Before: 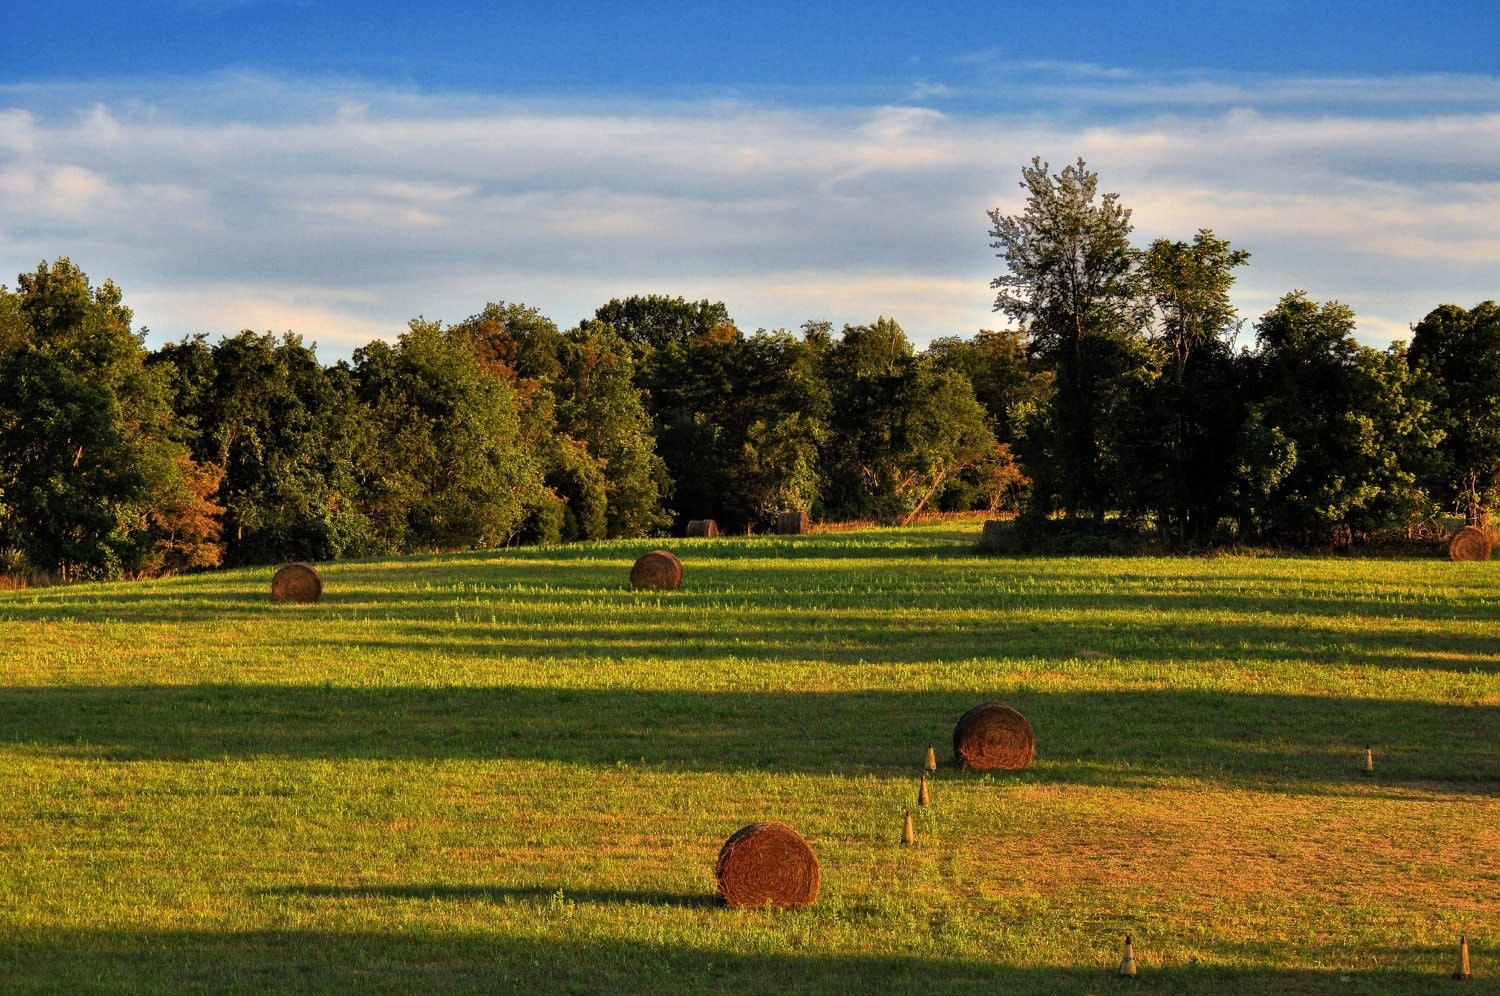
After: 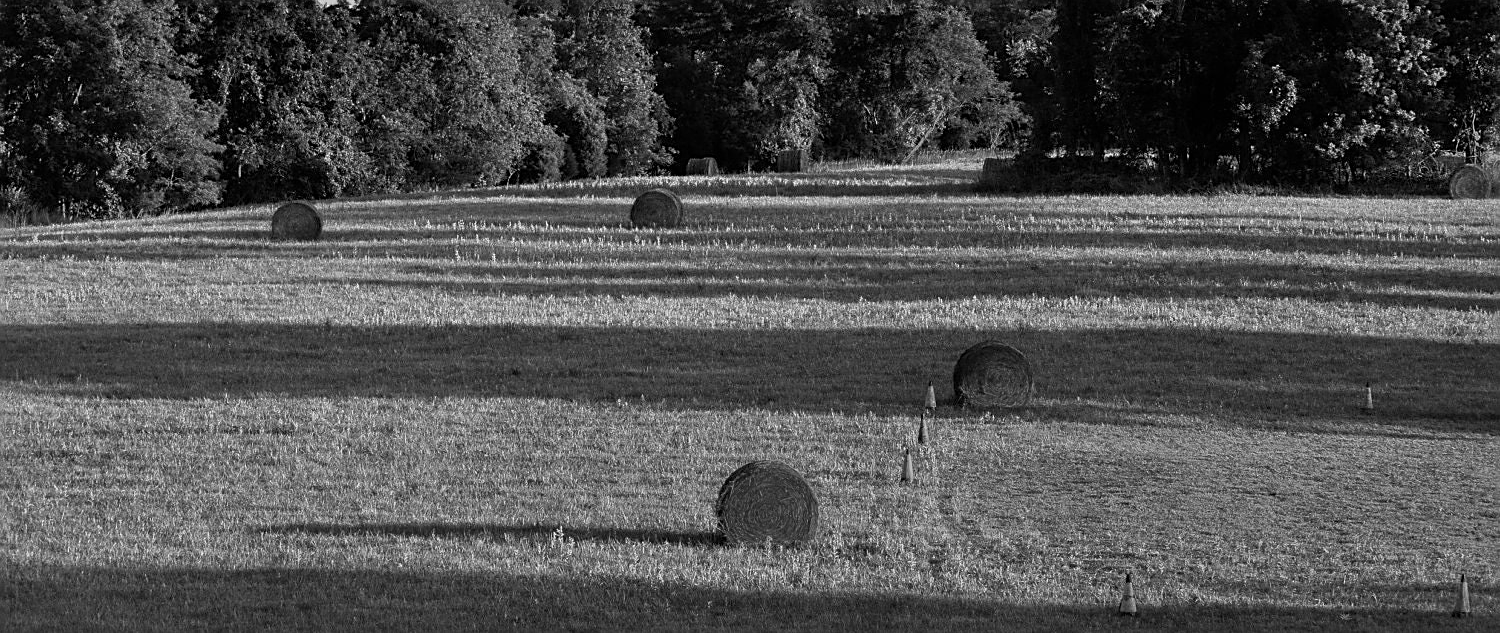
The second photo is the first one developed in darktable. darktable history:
sharpen: on, module defaults
color correction: highlights a* 17.88, highlights b* 18.79
color zones: curves: ch0 [(0.002, 0.593) (0.143, 0.417) (0.285, 0.541) (0.455, 0.289) (0.608, 0.327) (0.727, 0.283) (0.869, 0.571) (1, 0.603)]; ch1 [(0, 0) (0.143, 0) (0.286, 0) (0.429, 0) (0.571, 0) (0.714, 0) (0.857, 0)]
crop and rotate: top 36.435%
